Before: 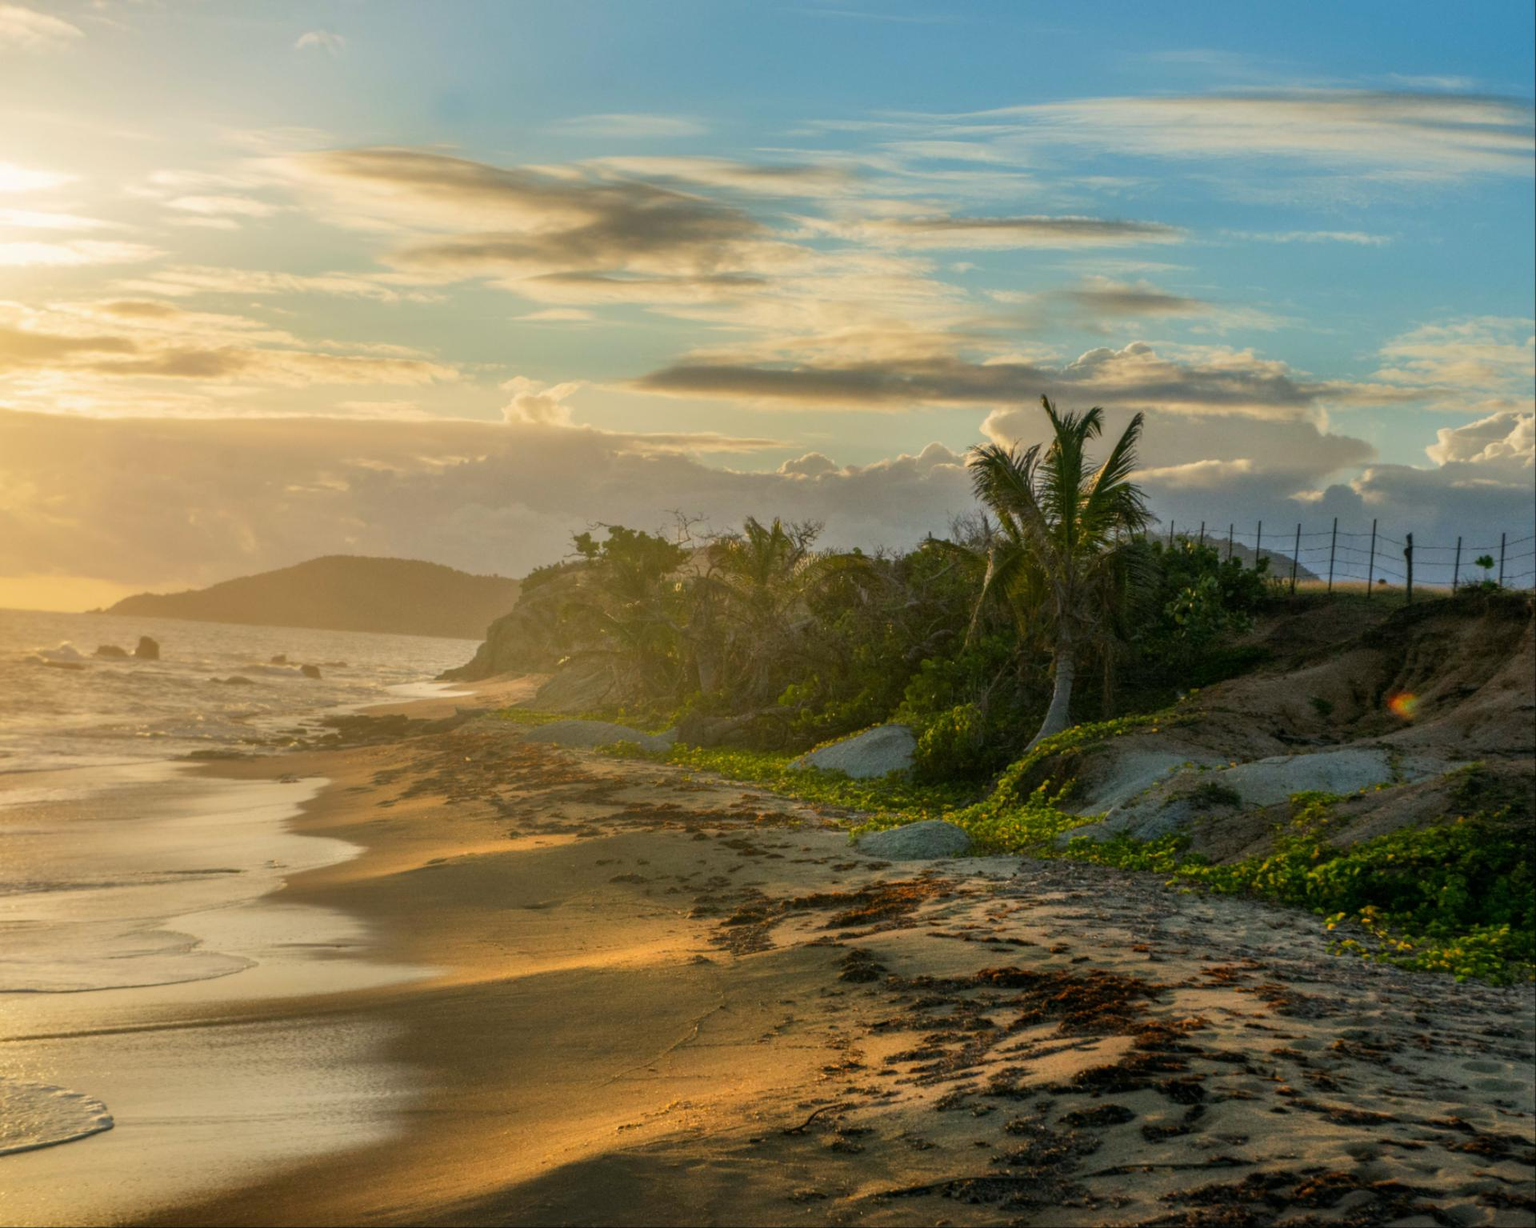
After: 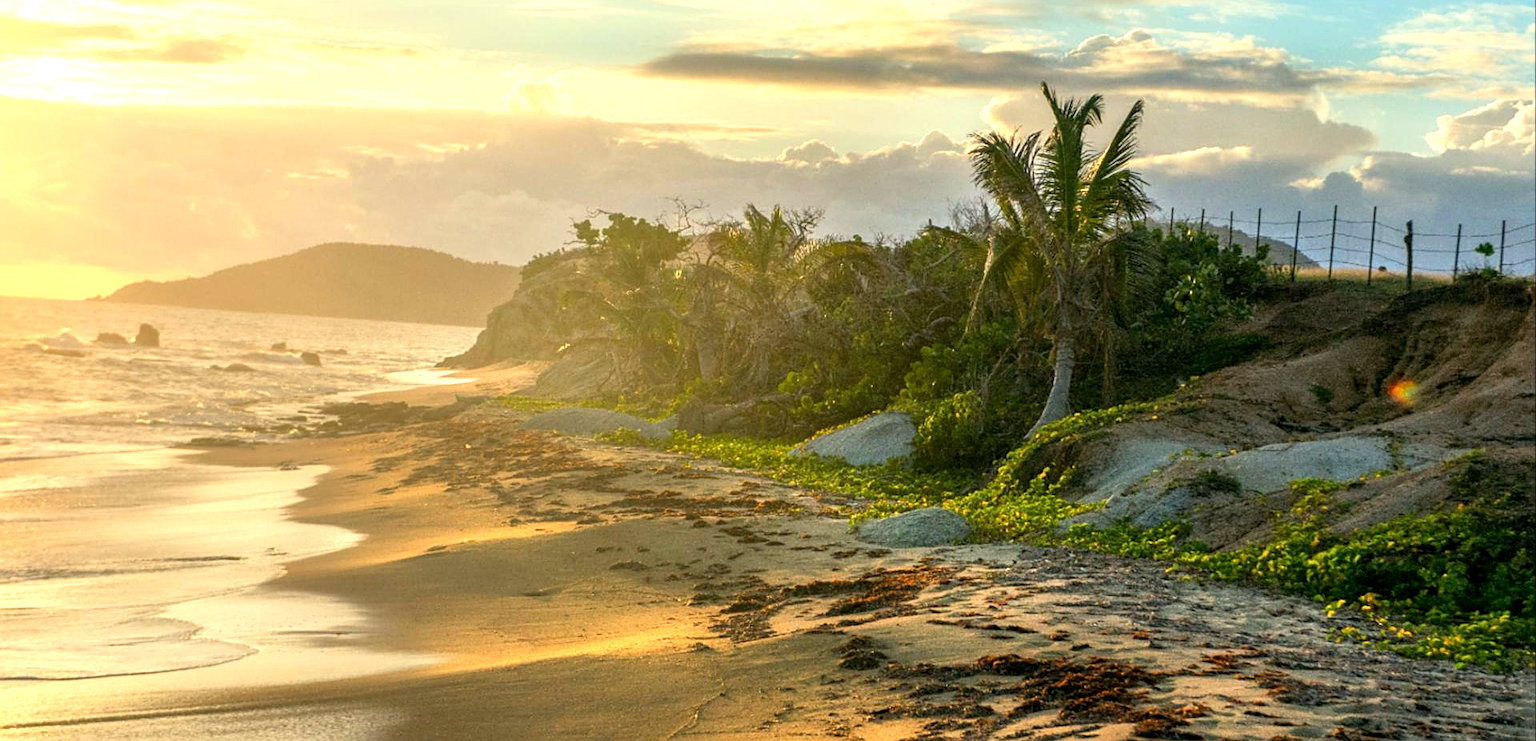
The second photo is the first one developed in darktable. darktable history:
crop and rotate: top 25.599%, bottom 13.99%
sharpen: on, module defaults
exposure: black level correction 0.001, exposure 1 EV, compensate exposure bias true, compensate highlight preservation false
